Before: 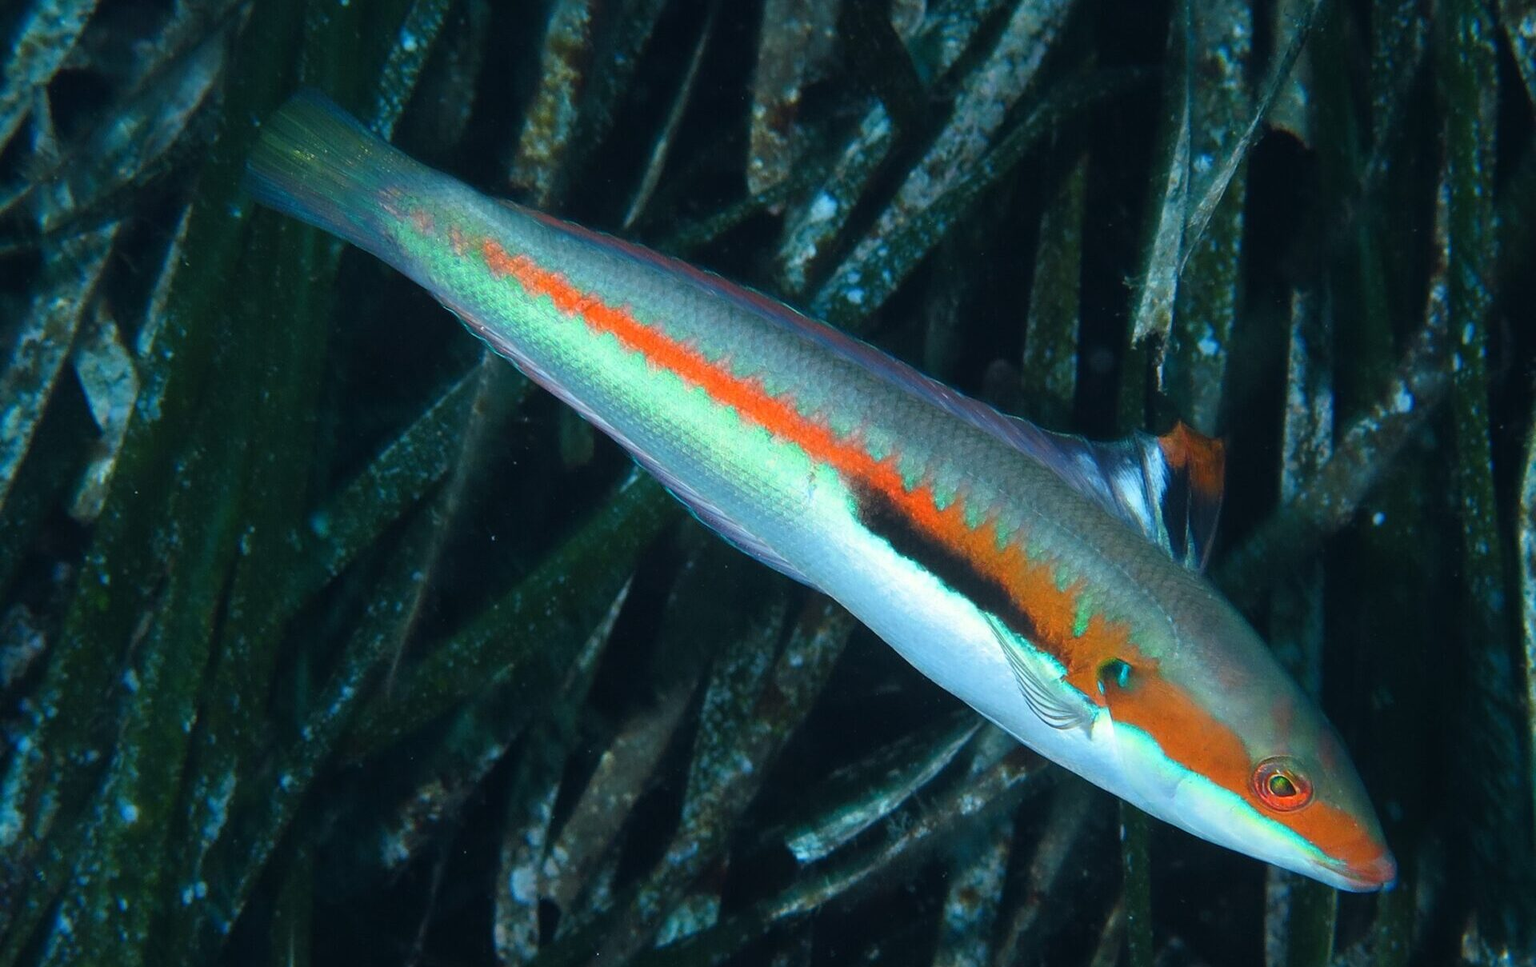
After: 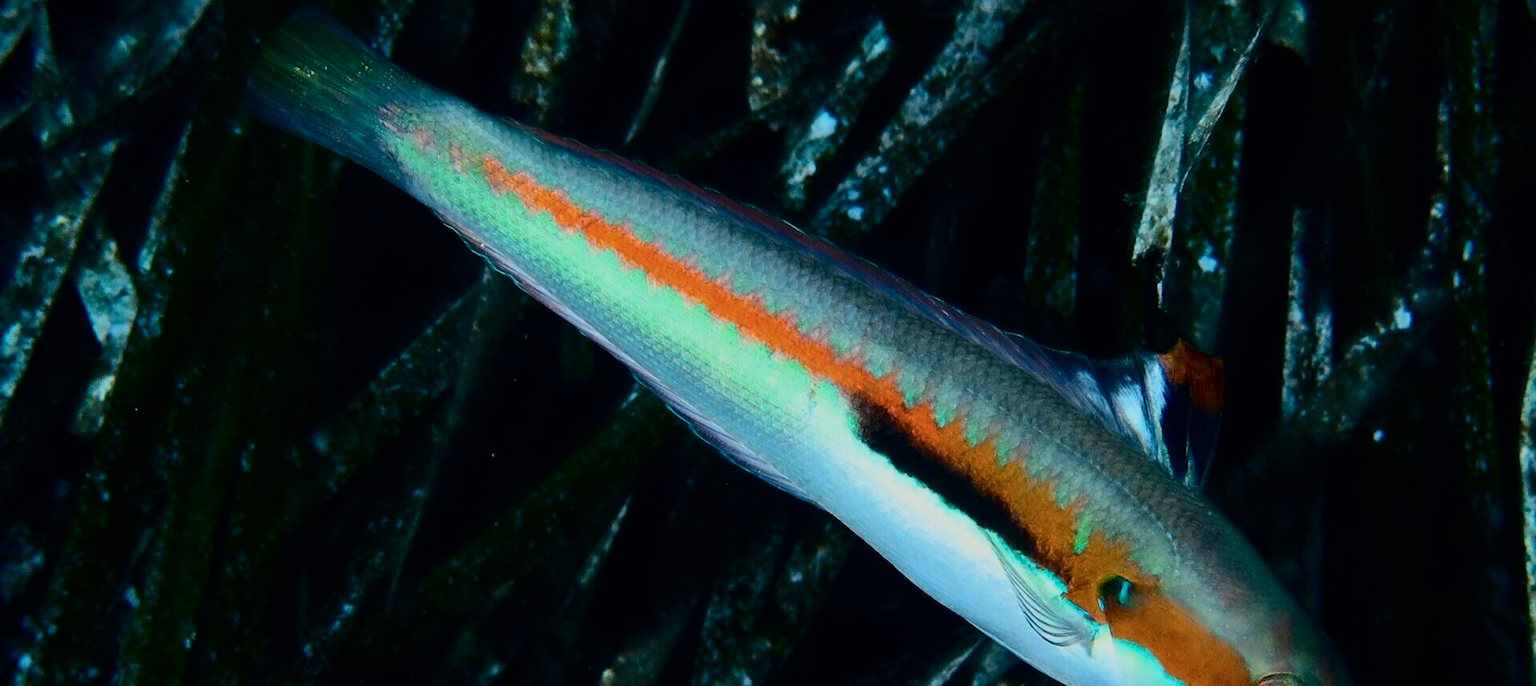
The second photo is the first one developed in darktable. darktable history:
color balance rgb: linear chroma grading › global chroma 12.986%, perceptual saturation grading › global saturation 30.133%
shadows and highlights: radius 127.37, shadows 30.56, highlights -31.18, low approximation 0.01, soften with gaussian
crop and rotate: top 8.608%, bottom 20.389%
exposure: exposure -1.546 EV, compensate highlight preservation false
tone curve: curves: ch0 [(0, 0) (0.004, 0) (0.133, 0.071) (0.325, 0.456) (0.832, 0.957) (1, 1)], color space Lab, independent channels, preserve colors none
